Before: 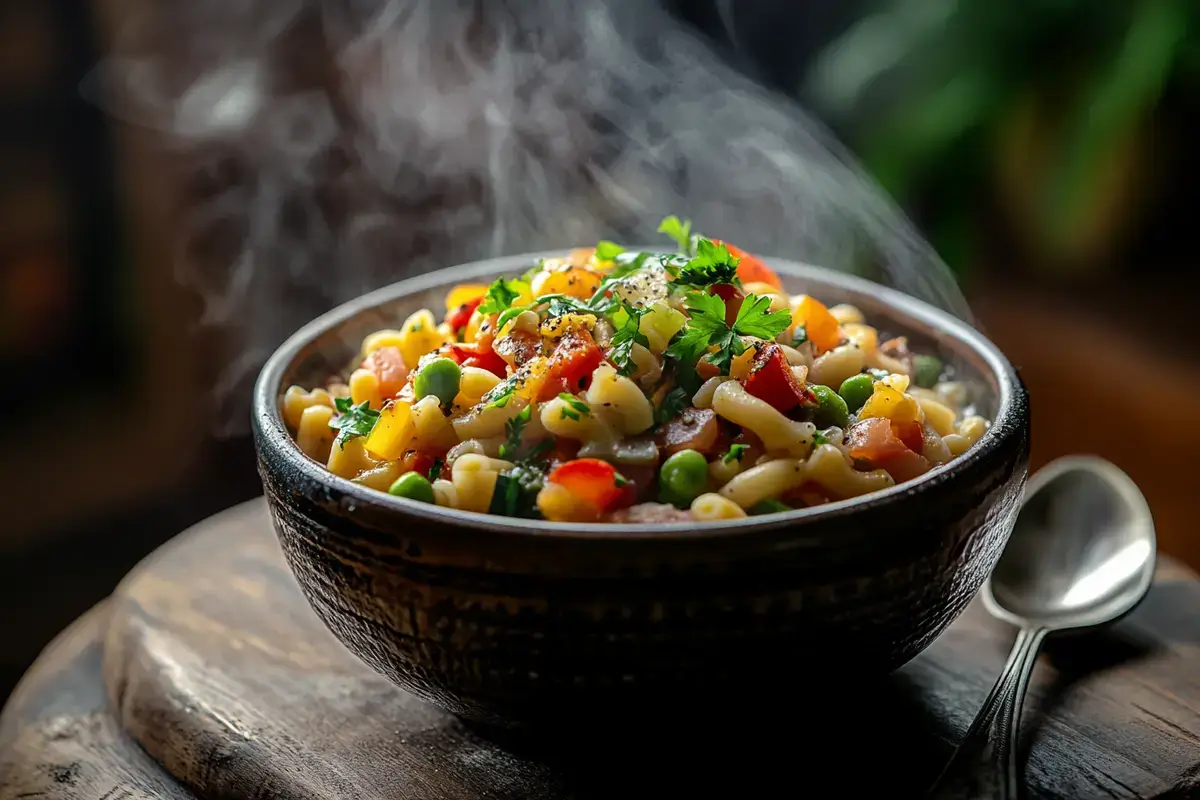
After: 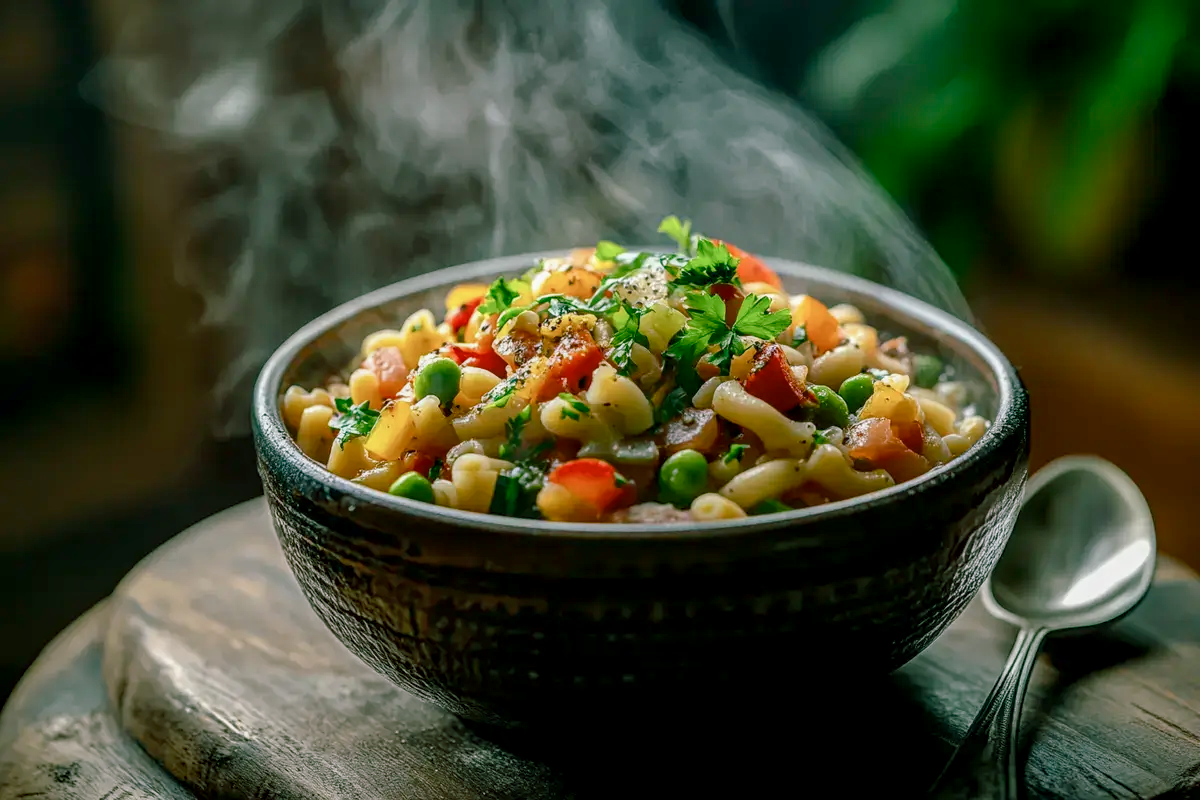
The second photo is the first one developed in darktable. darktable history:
local contrast: on, module defaults
color balance rgb: shadows lift › chroma 11.926%, shadows lift › hue 131.43°, perceptual saturation grading › global saturation 0.702%, perceptual saturation grading › highlights -15.448%, perceptual saturation grading › shadows 25.942%, contrast -9.903%
